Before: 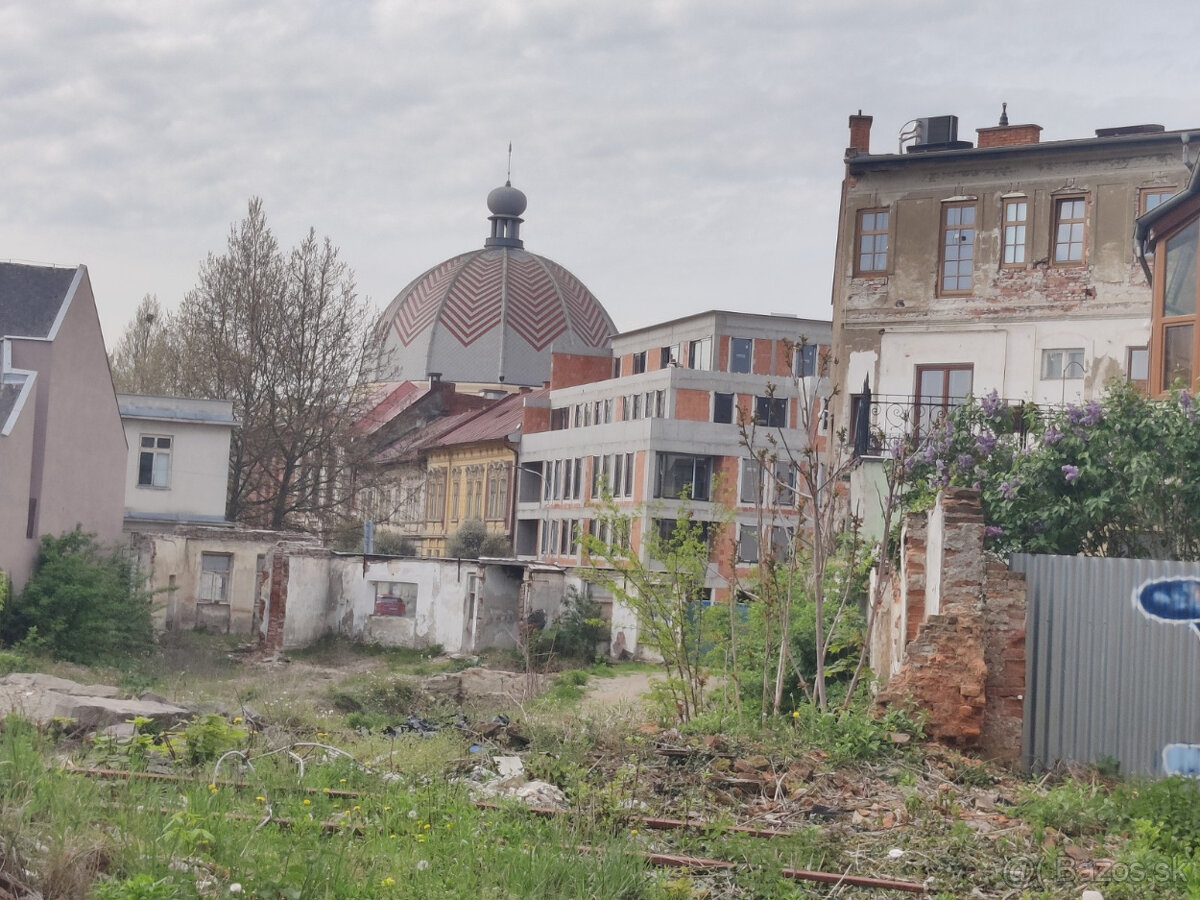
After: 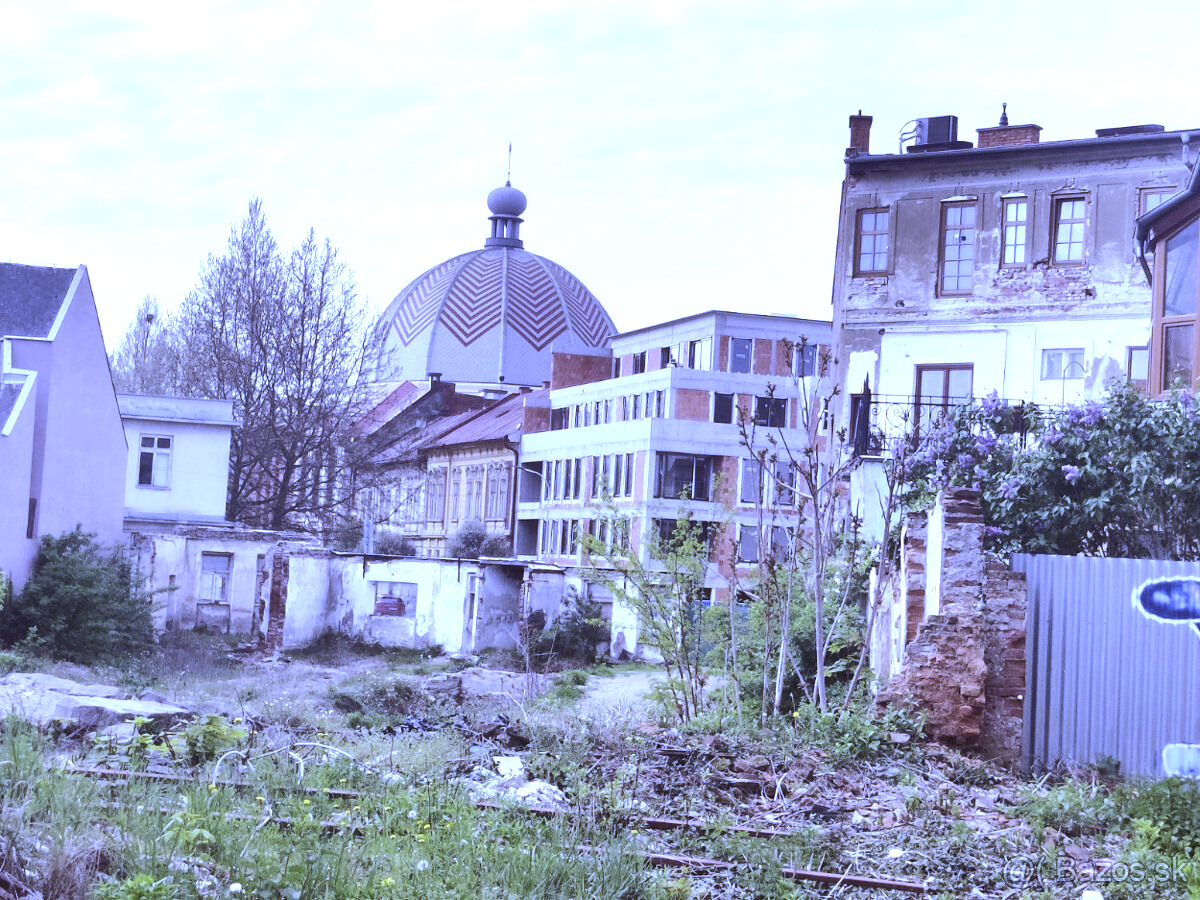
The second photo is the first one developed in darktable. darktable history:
color balance rgb: shadows lift › chroma 2%, shadows lift › hue 135.47°, highlights gain › chroma 2%, highlights gain › hue 291.01°, global offset › luminance 0.5%, perceptual saturation grading › global saturation -10.8%, perceptual saturation grading › highlights -26.83%, perceptual saturation grading › shadows 21.25%, perceptual brilliance grading › highlights 17.77%, perceptual brilliance grading › mid-tones 31.71%, perceptual brilliance grading › shadows -31.01%, global vibrance 24.91%
rgb levels: mode RGB, independent channels, levels [[0, 0.474, 1], [0, 0.5, 1], [0, 0.5, 1]]
white balance: red 0.766, blue 1.537
tone equalizer: -8 EV -0.417 EV, -7 EV -0.389 EV, -6 EV -0.333 EV, -5 EV -0.222 EV, -3 EV 0.222 EV, -2 EV 0.333 EV, -1 EV 0.389 EV, +0 EV 0.417 EV, edges refinement/feathering 500, mask exposure compensation -1.57 EV, preserve details no
